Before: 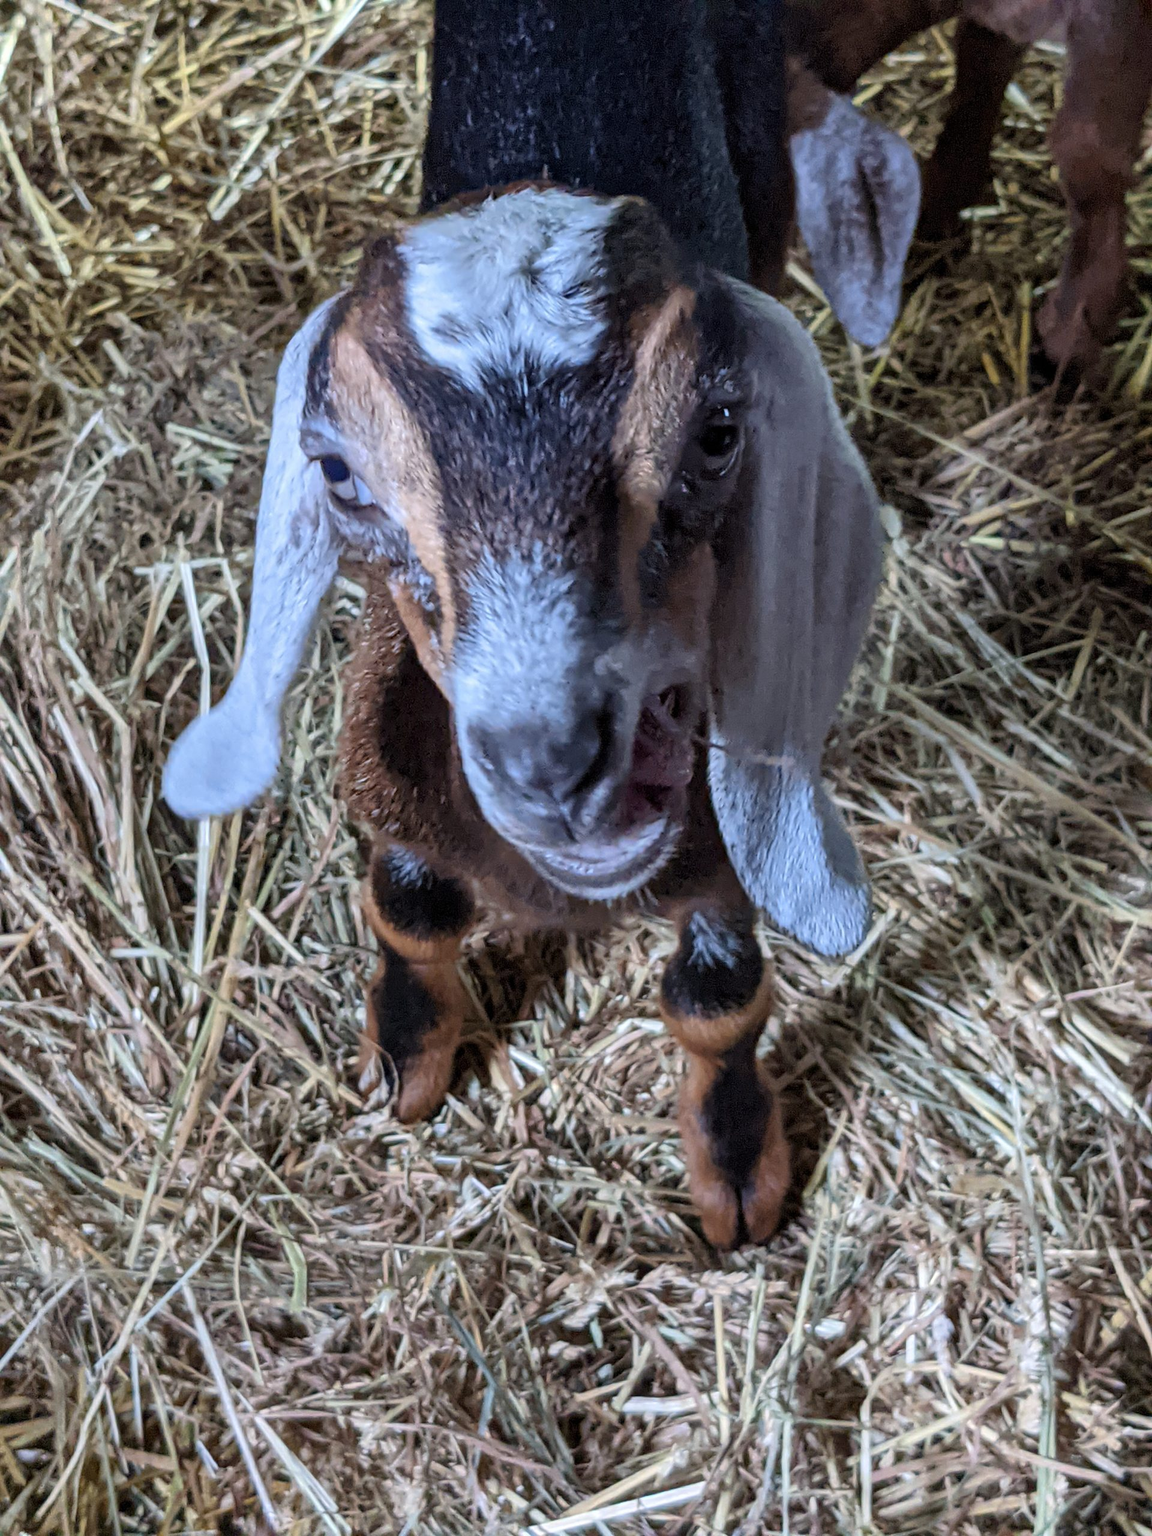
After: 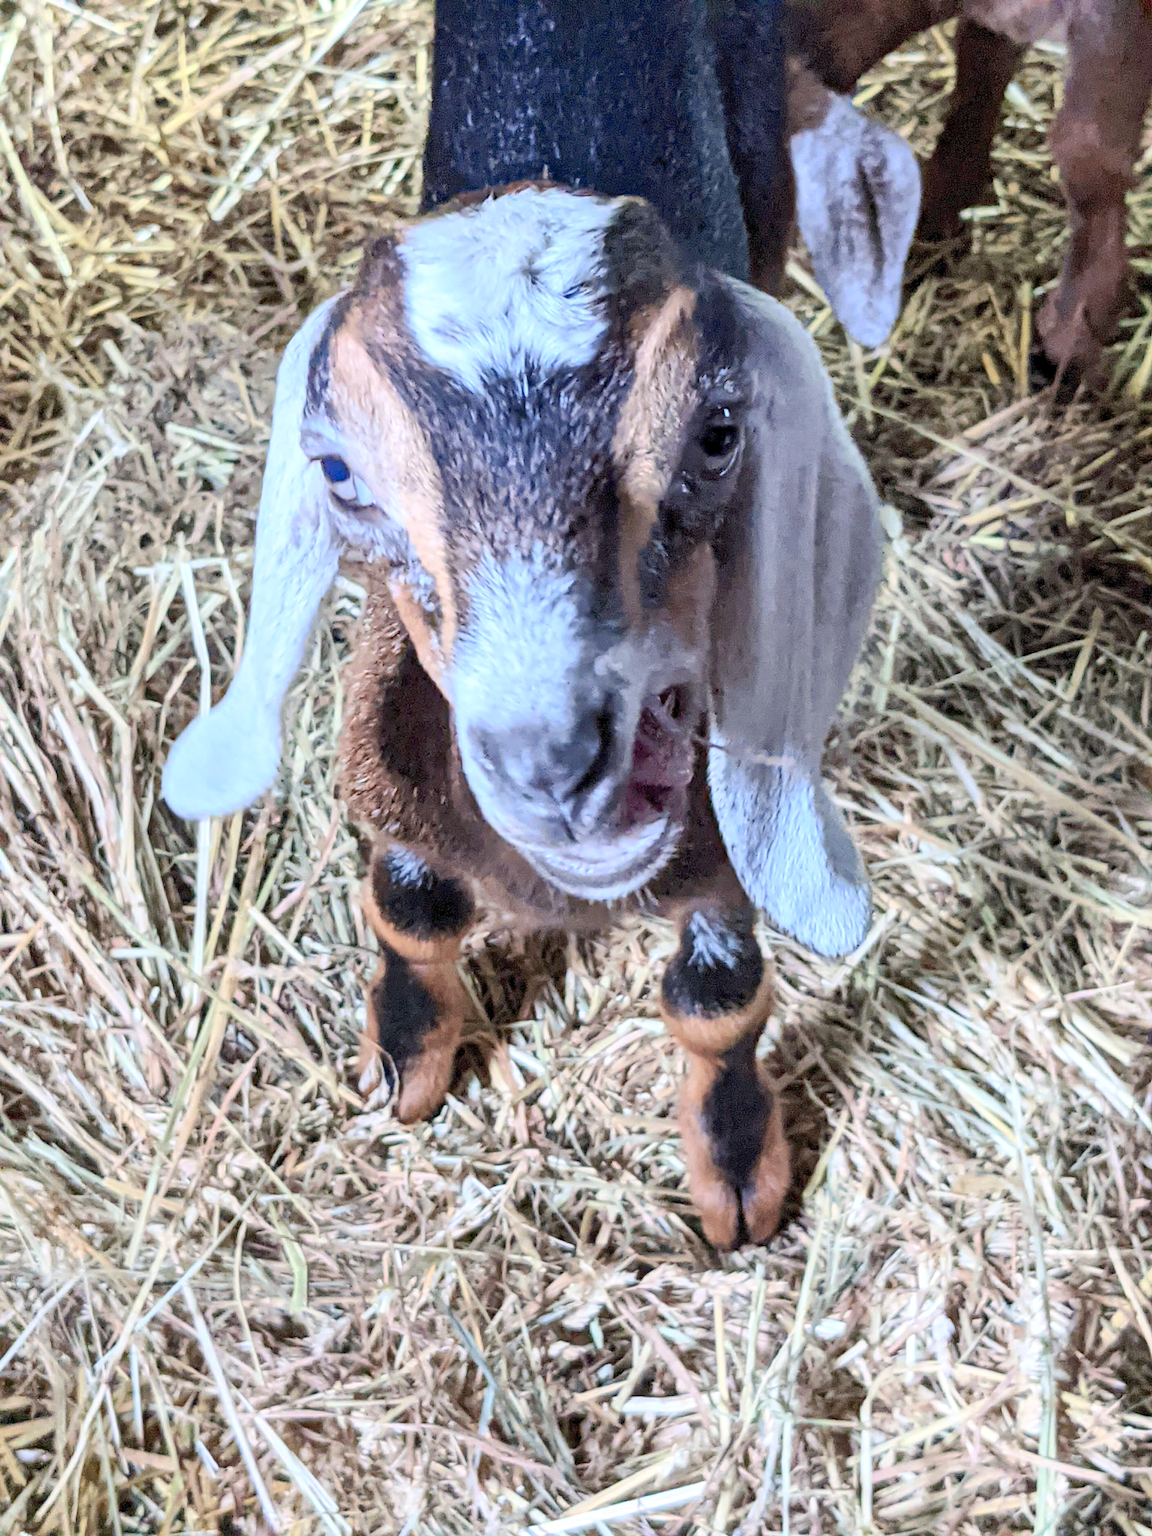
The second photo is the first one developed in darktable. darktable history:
exposure: black level correction 0.001, exposure 0.5 EV, compensate exposure bias true, compensate highlight preservation false
contrast brightness saturation: contrast 0.203, brightness 0.201, saturation 0.8
color balance rgb: shadows lift › chroma 2.063%, shadows lift › hue 247.39°, perceptual saturation grading › global saturation -28.967%, perceptual saturation grading › highlights -20.856%, perceptual saturation grading › mid-tones -23.457%, perceptual saturation grading › shadows -23.169%, perceptual brilliance grading › mid-tones 9.738%, perceptual brilliance grading › shadows 15.139%, contrast -9.763%
